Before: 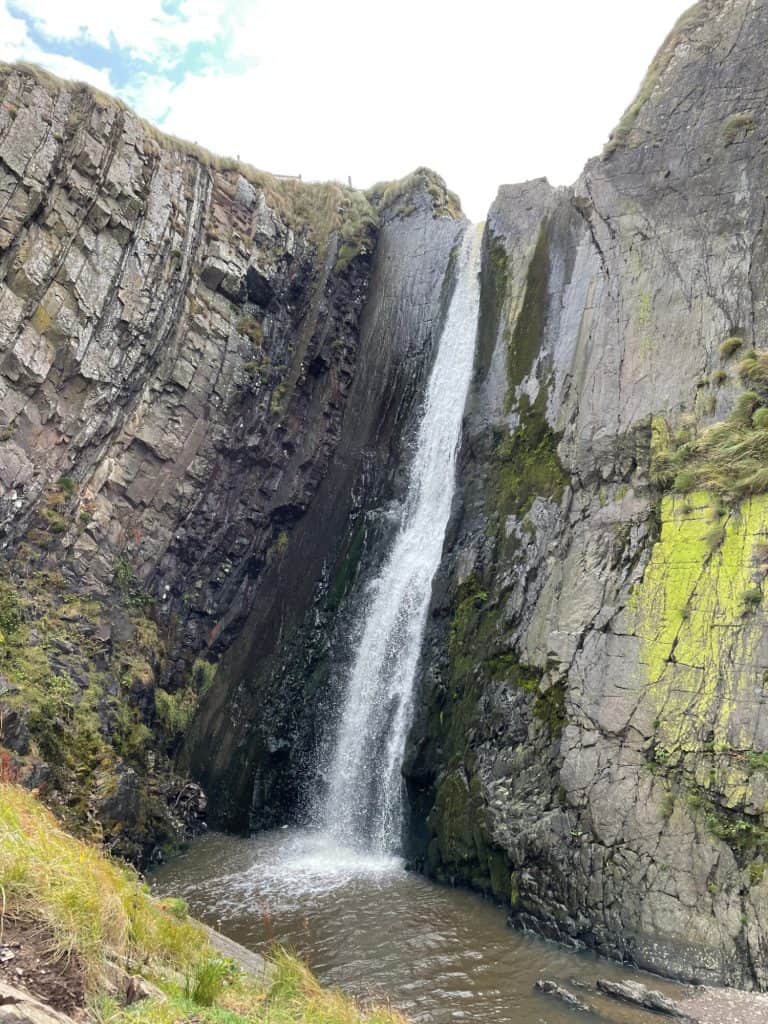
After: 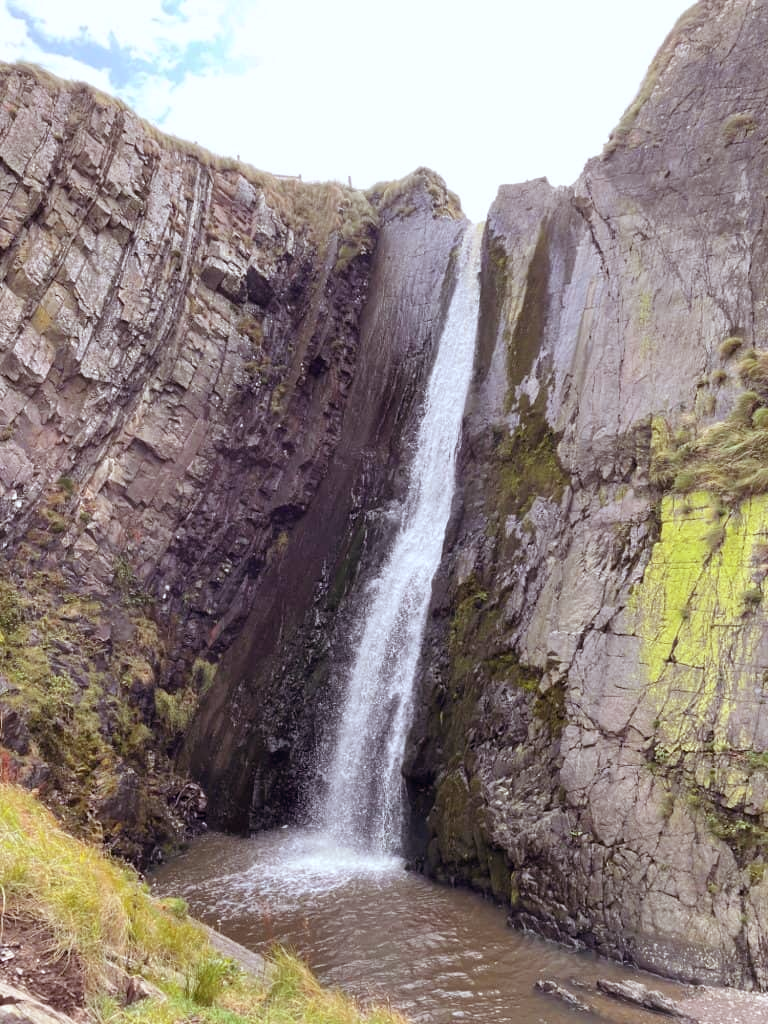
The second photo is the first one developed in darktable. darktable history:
white balance: red 0.967, blue 1.049
rgb levels: mode RGB, independent channels, levels [[0, 0.474, 1], [0, 0.5, 1], [0, 0.5, 1]]
